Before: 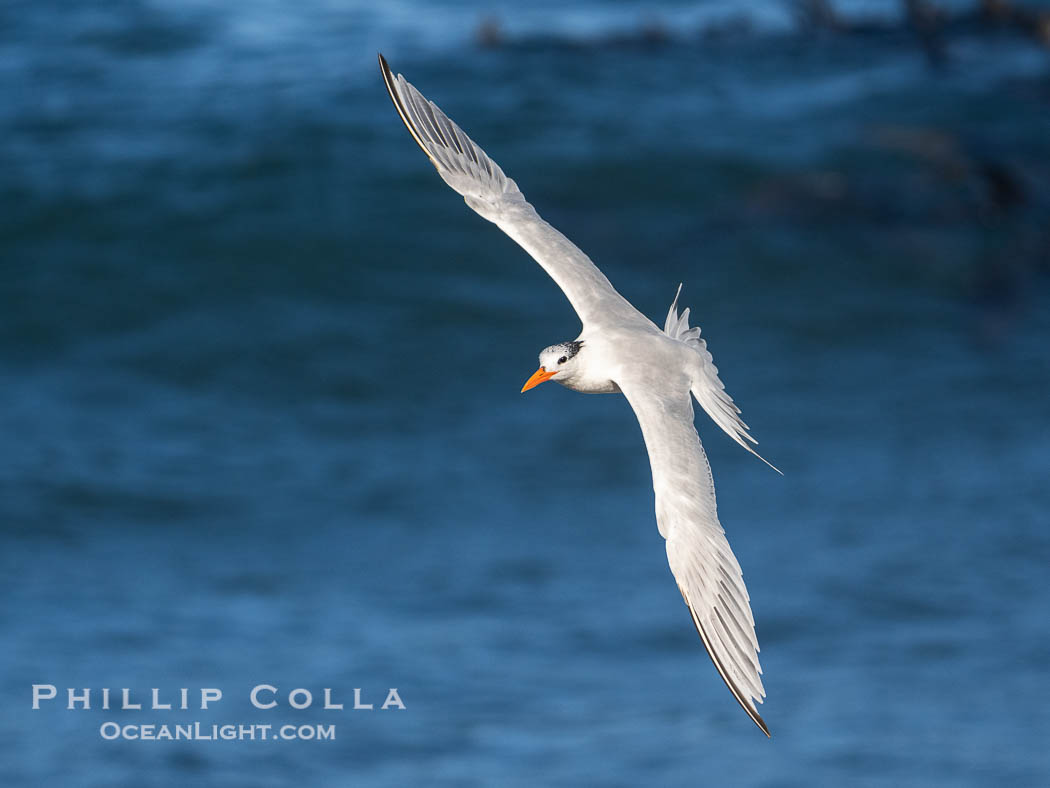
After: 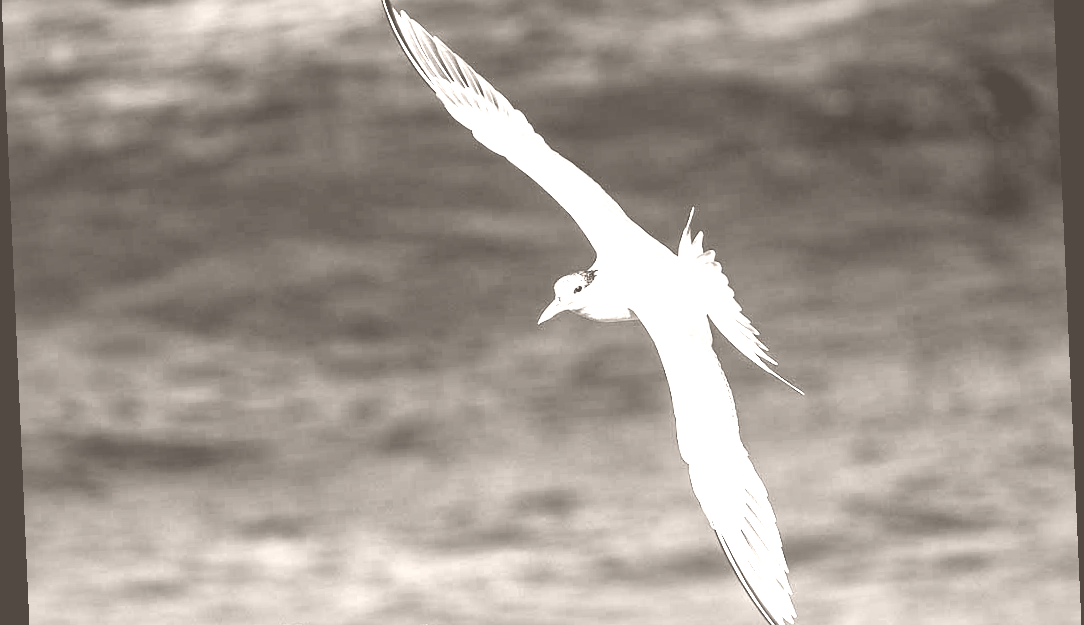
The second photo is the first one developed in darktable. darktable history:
crop: top 11.038%, bottom 13.962%
levels: levels [0.031, 0.5, 0.969]
tone equalizer: -8 EV -0.75 EV, -7 EV -0.7 EV, -6 EV -0.6 EV, -5 EV -0.4 EV, -3 EV 0.4 EV, -2 EV 0.6 EV, -1 EV 0.7 EV, +0 EV 0.75 EV, edges refinement/feathering 500, mask exposure compensation -1.57 EV, preserve details no
colorize: hue 34.49°, saturation 35.33%, source mix 100%, lightness 55%, version 1
rotate and perspective: rotation -2.56°, automatic cropping off
white balance: emerald 1
local contrast: mode bilateral grid, contrast 20, coarseness 50, detail 179%, midtone range 0.2
